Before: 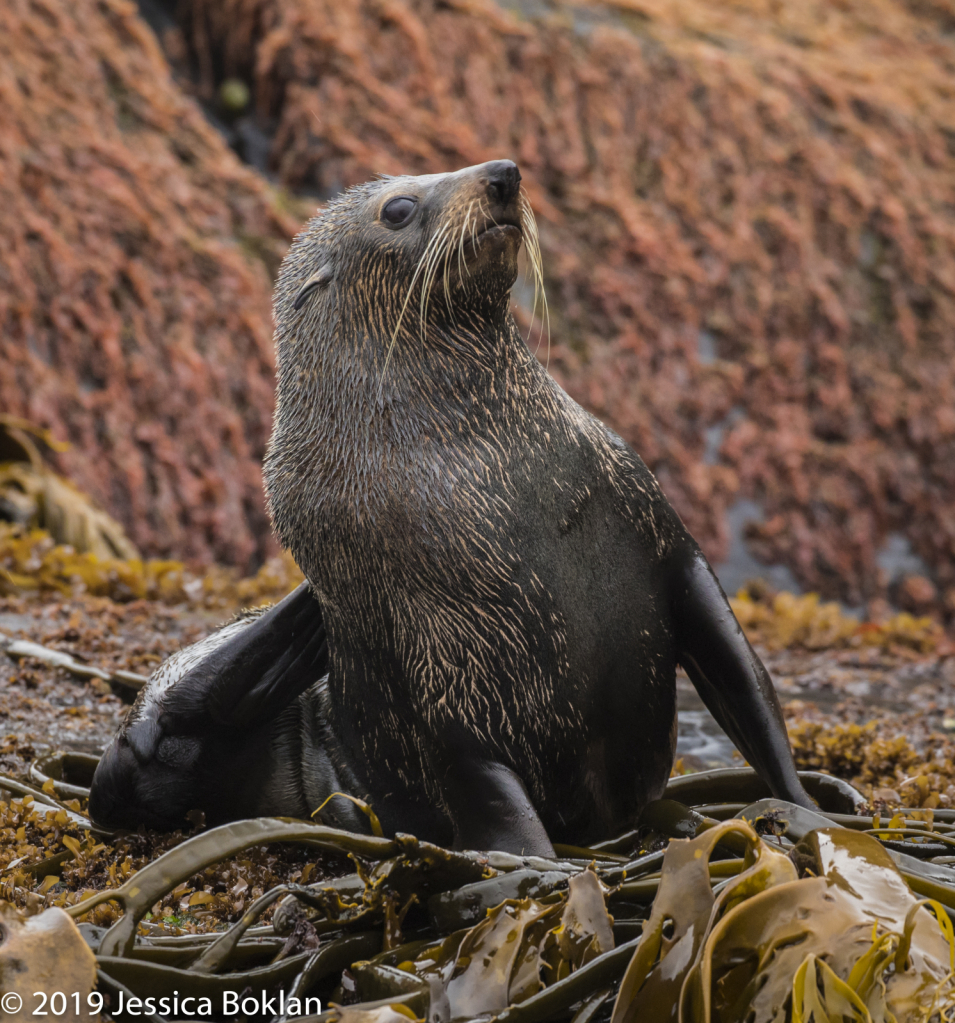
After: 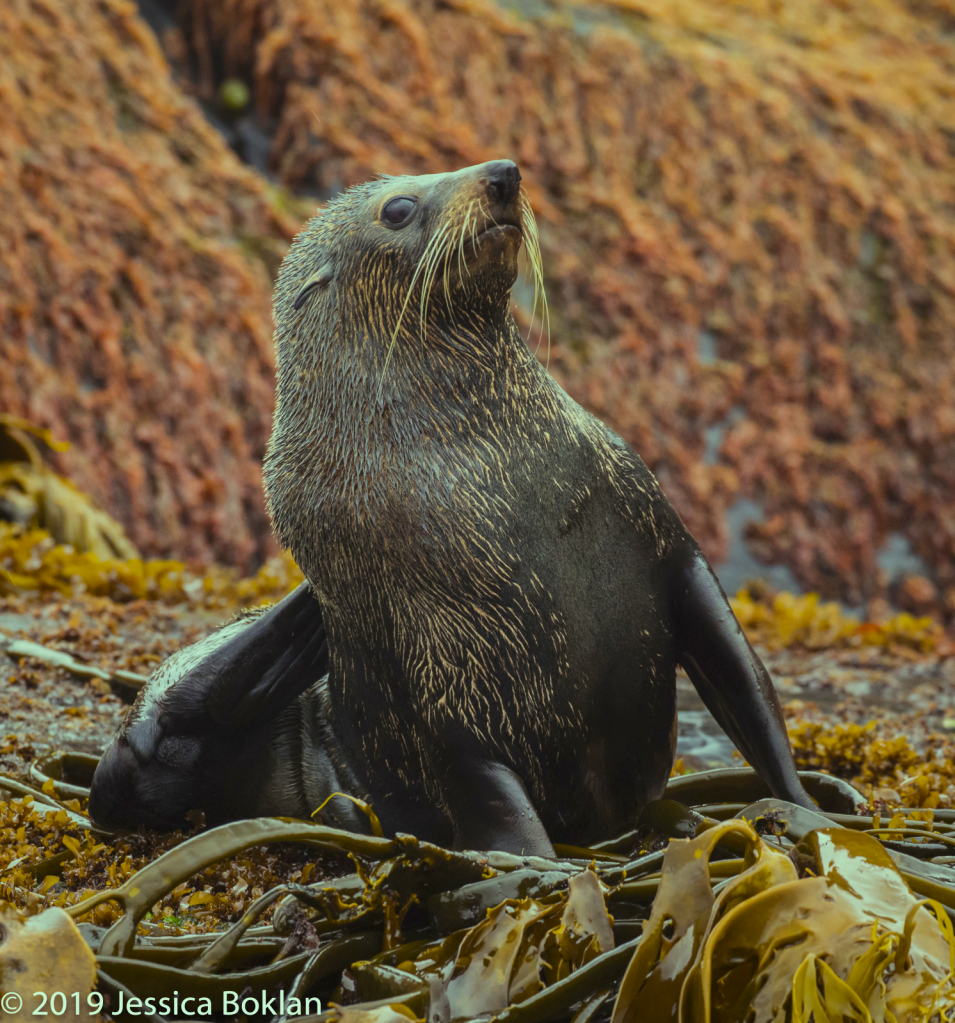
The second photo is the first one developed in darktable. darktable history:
contrast brightness saturation: contrast 0.14
color balance rgb: highlights gain › luminance 15.271%, highlights gain › chroma 6.929%, highlights gain › hue 128.55°, perceptual saturation grading › global saturation 30.974%, contrast -20.607%
